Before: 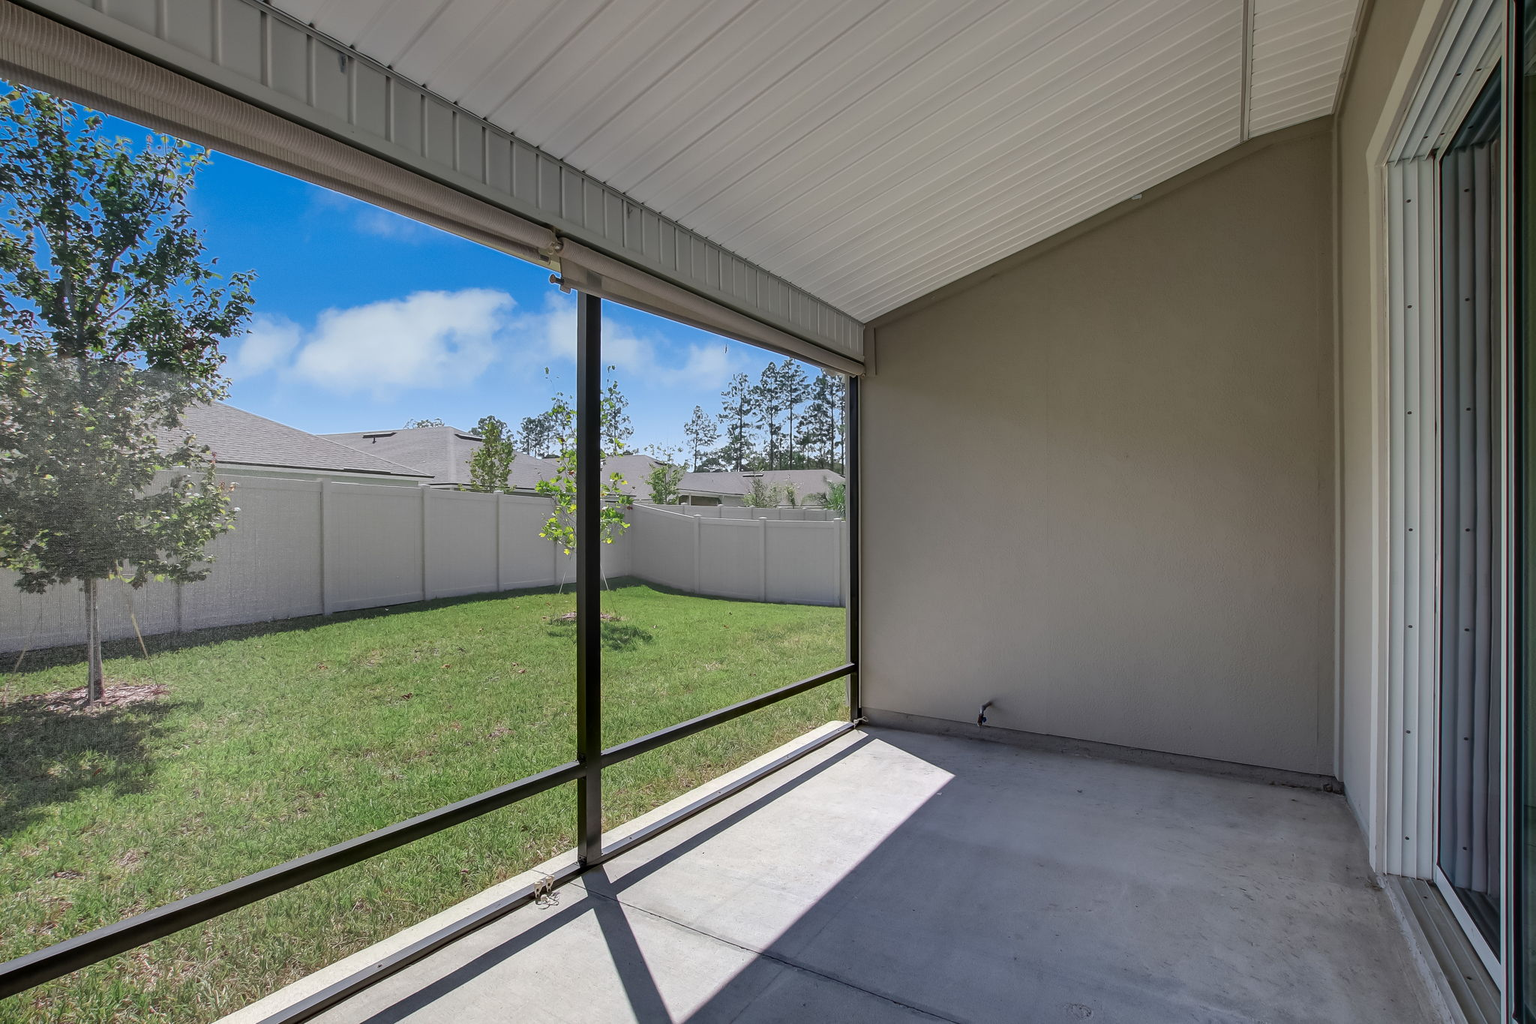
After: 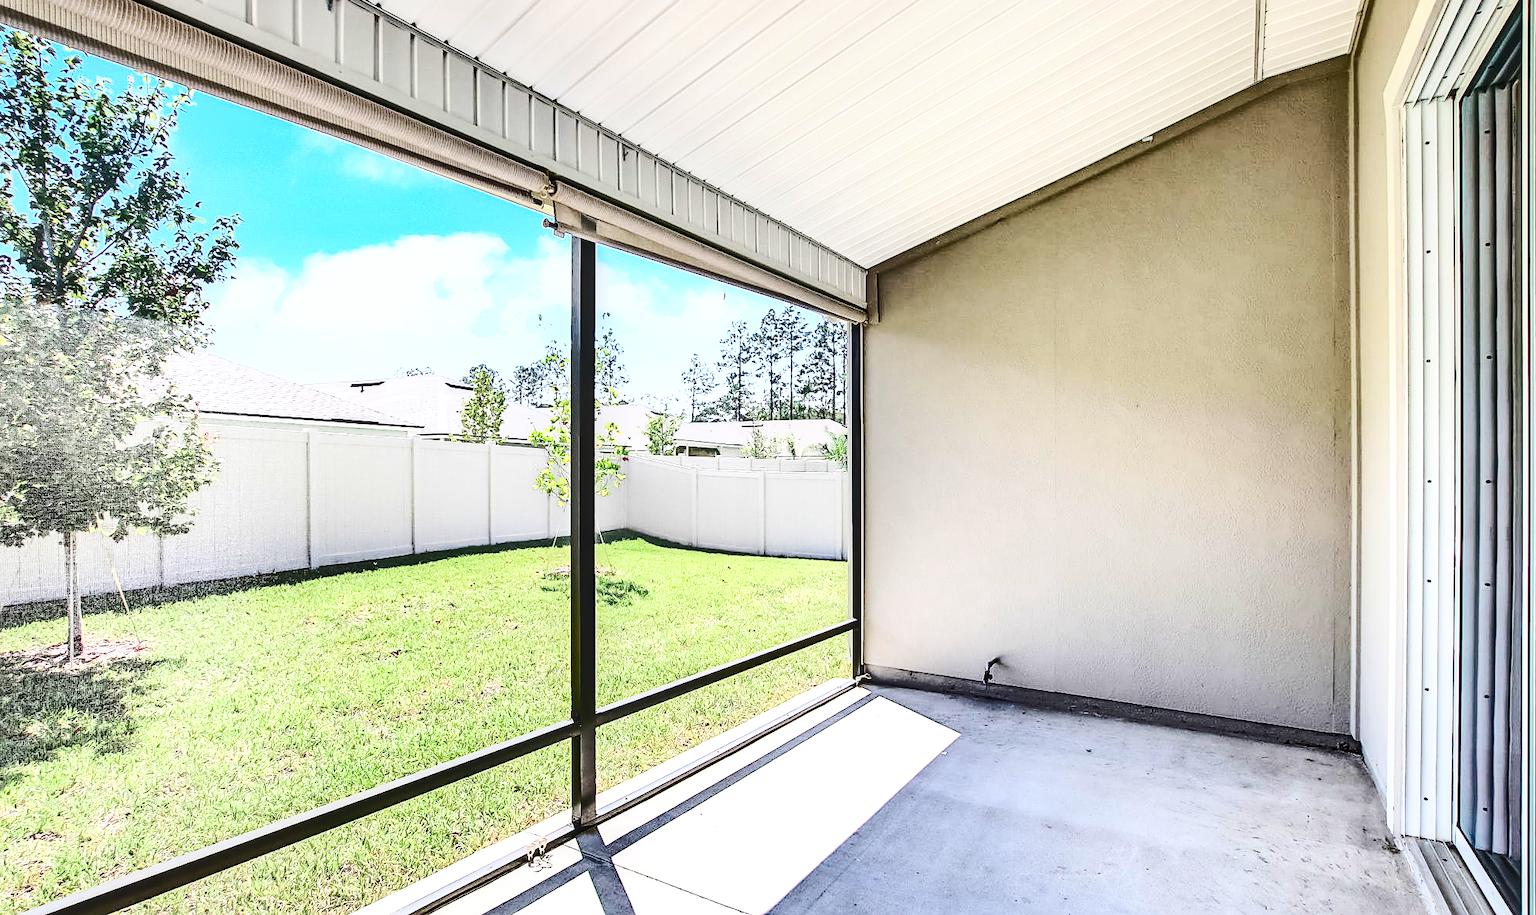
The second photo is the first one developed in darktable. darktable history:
crop: left 1.508%, top 6.097%, right 1.366%, bottom 6.998%
sharpen: on, module defaults
exposure: black level correction 0, exposure 1.2 EV, compensate highlight preservation false
contrast brightness saturation: contrast 0.373, brightness 0.1
local contrast: on, module defaults
base curve: curves: ch0 [(0, 0) (0.032, 0.025) (0.121, 0.166) (0.206, 0.329) (0.605, 0.79) (1, 1)], preserve colors none
shadows and highlights: soften with gaussian
